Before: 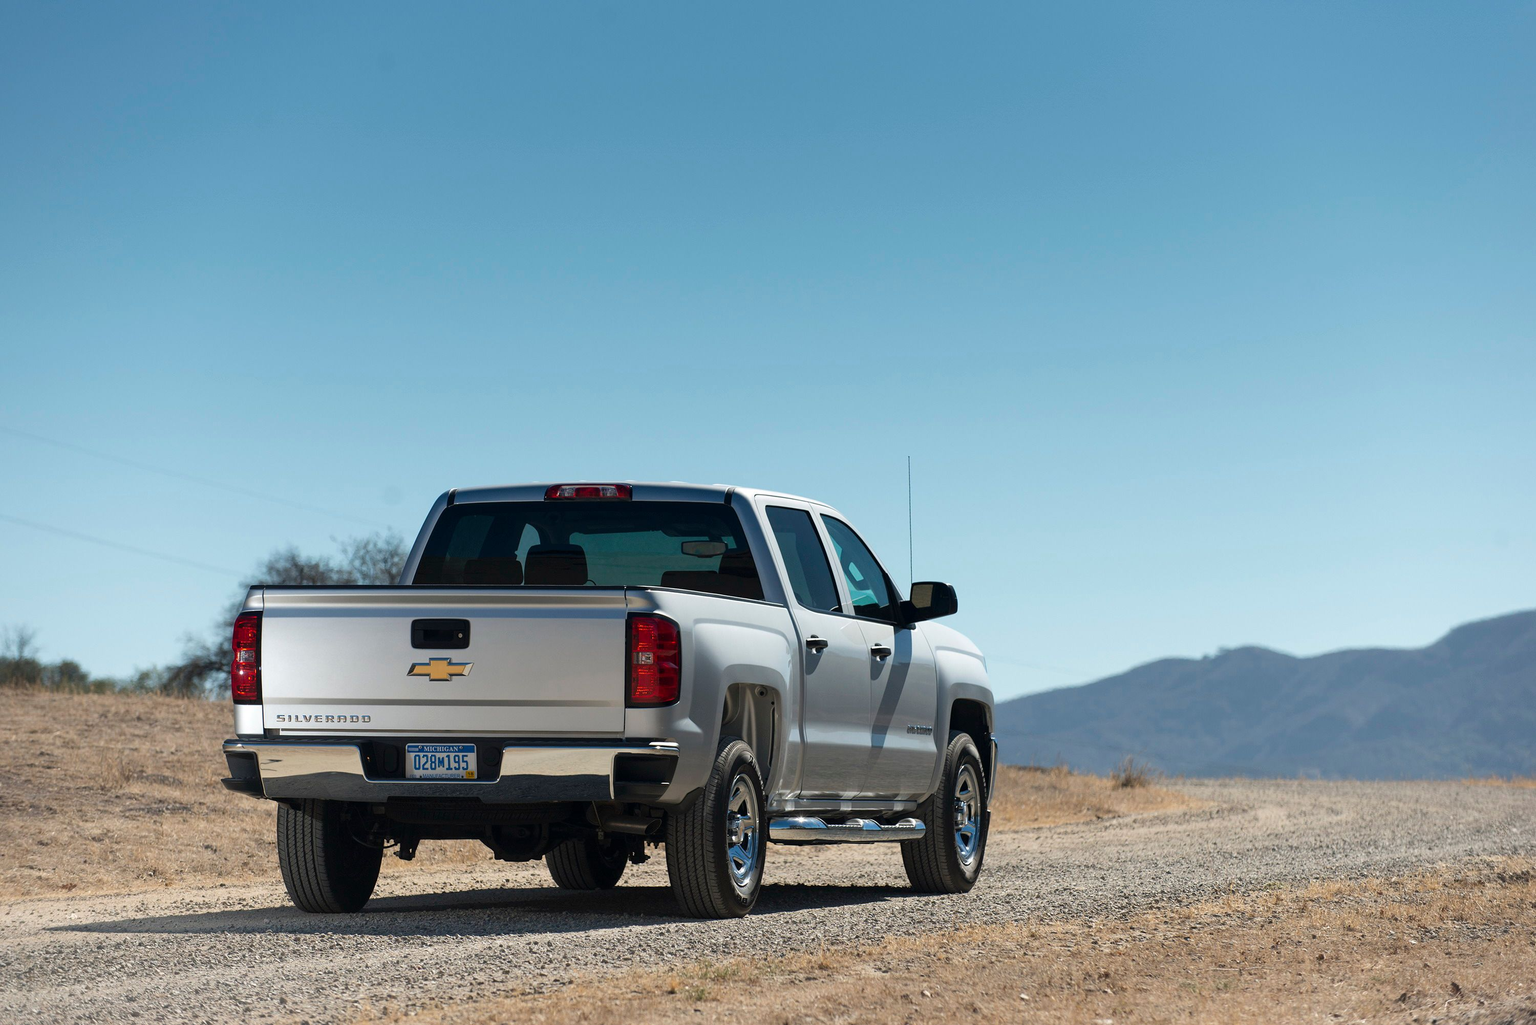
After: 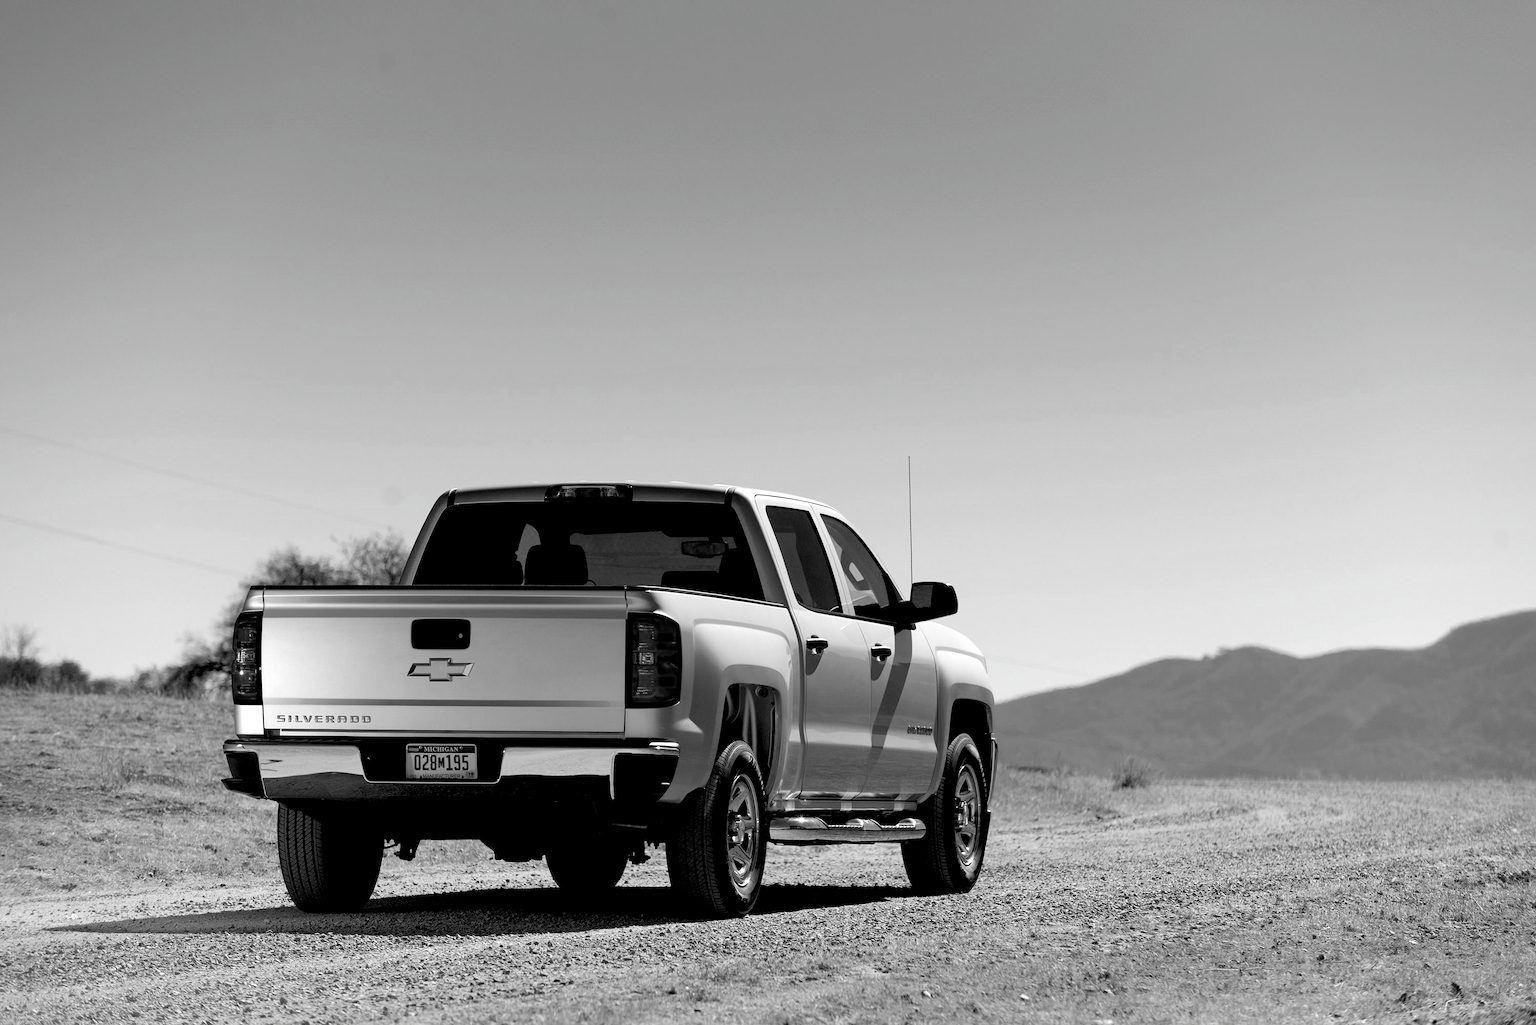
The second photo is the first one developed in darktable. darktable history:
color balance rgb: perceptual saturation grading › global saturation 20.132%, perceptual saturation grading › highlights -19.933%, perceptual saturation grading › shadows 29.352%, global vibrance 20%
contrast brightness saturation: saturation -0.996
exposure: black level correction 0.027, exposure 0.185 EV, compensate highlight preservation false
